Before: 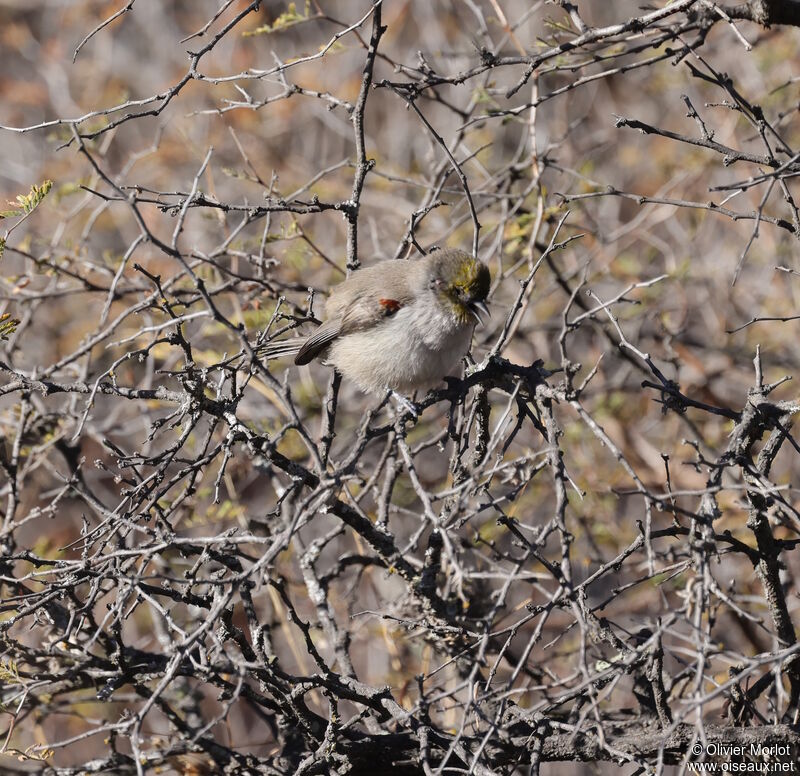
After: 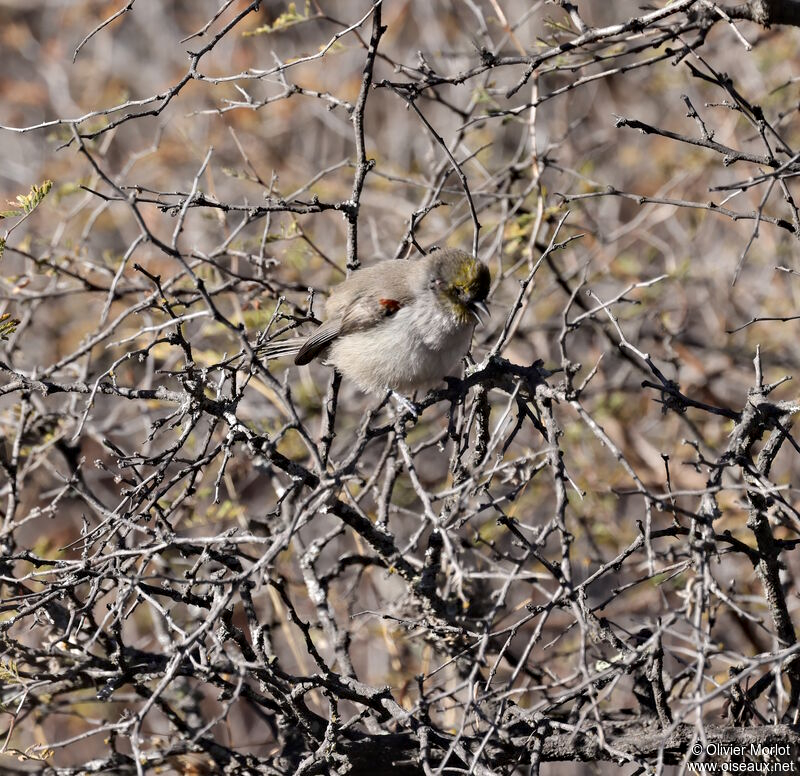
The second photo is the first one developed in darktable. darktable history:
contrast equalizer: y [[0.5, 0.486, 0.447, 0.446, 0.489, 0.5], [0.5 ×6], [0.5 ×6], [0 ×6], [0 ×6]], mix -0.982
